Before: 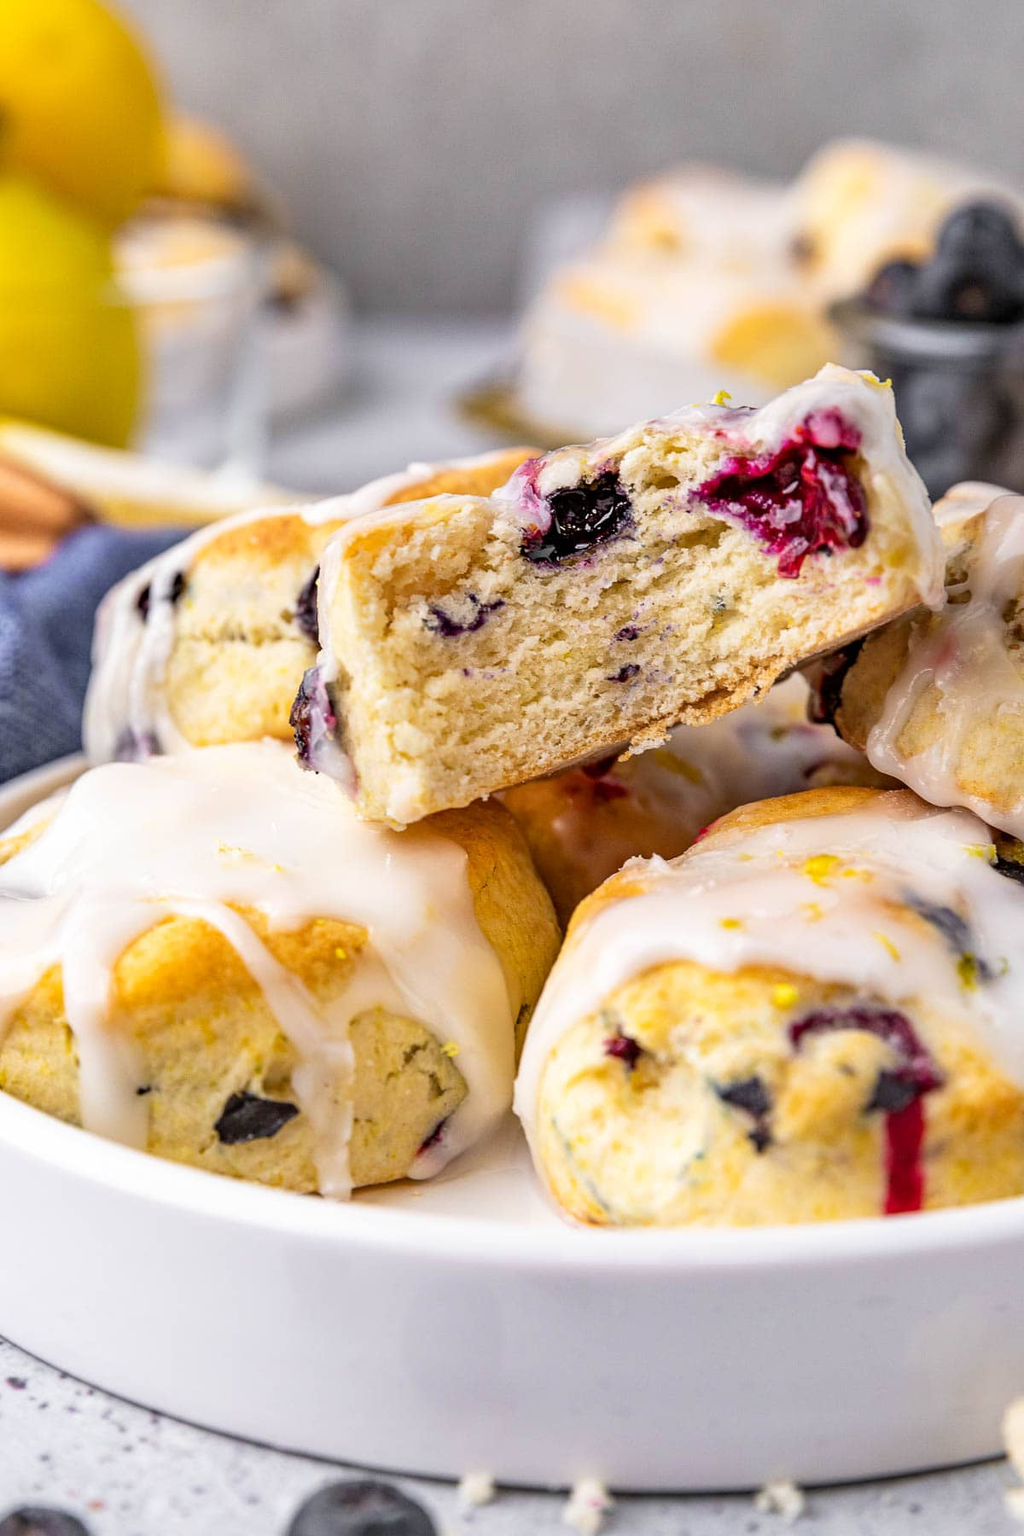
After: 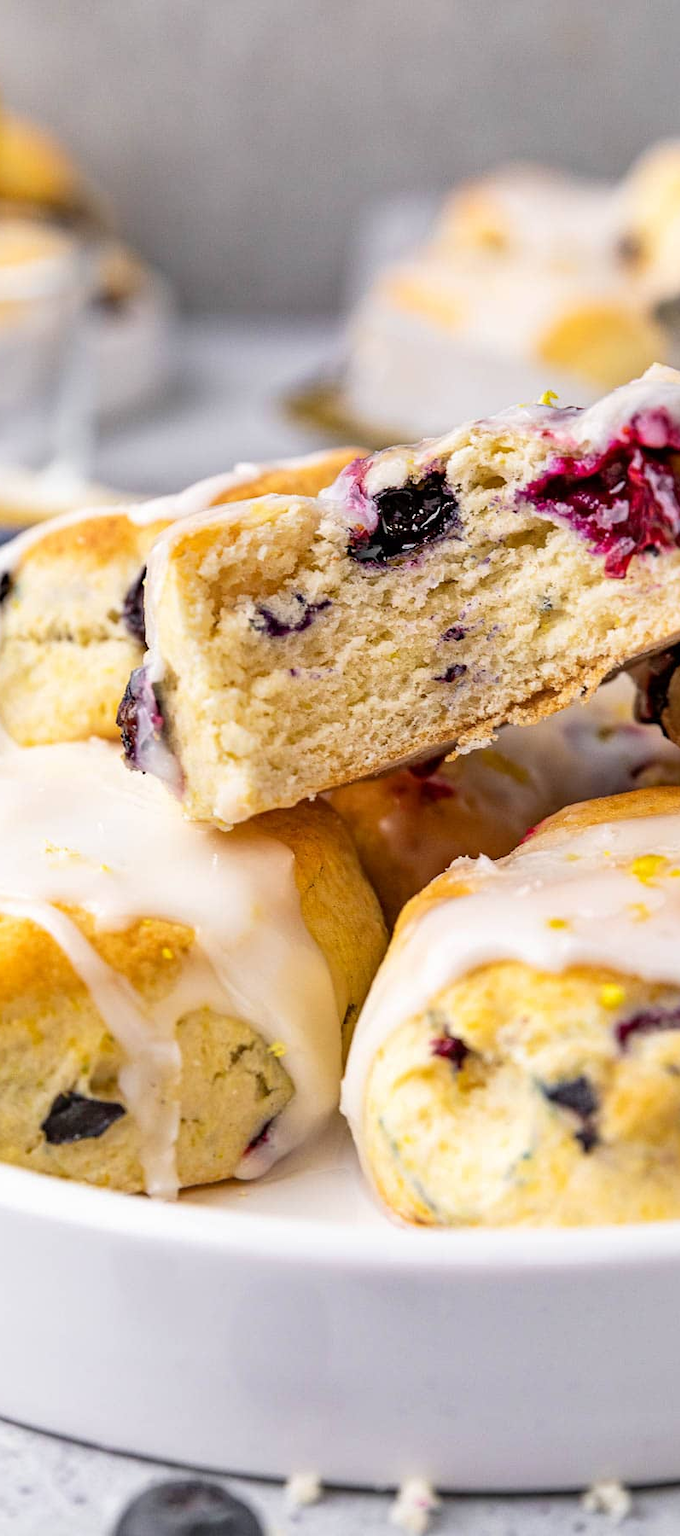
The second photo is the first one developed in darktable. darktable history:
crop: left 16.994%, right 16.544%
